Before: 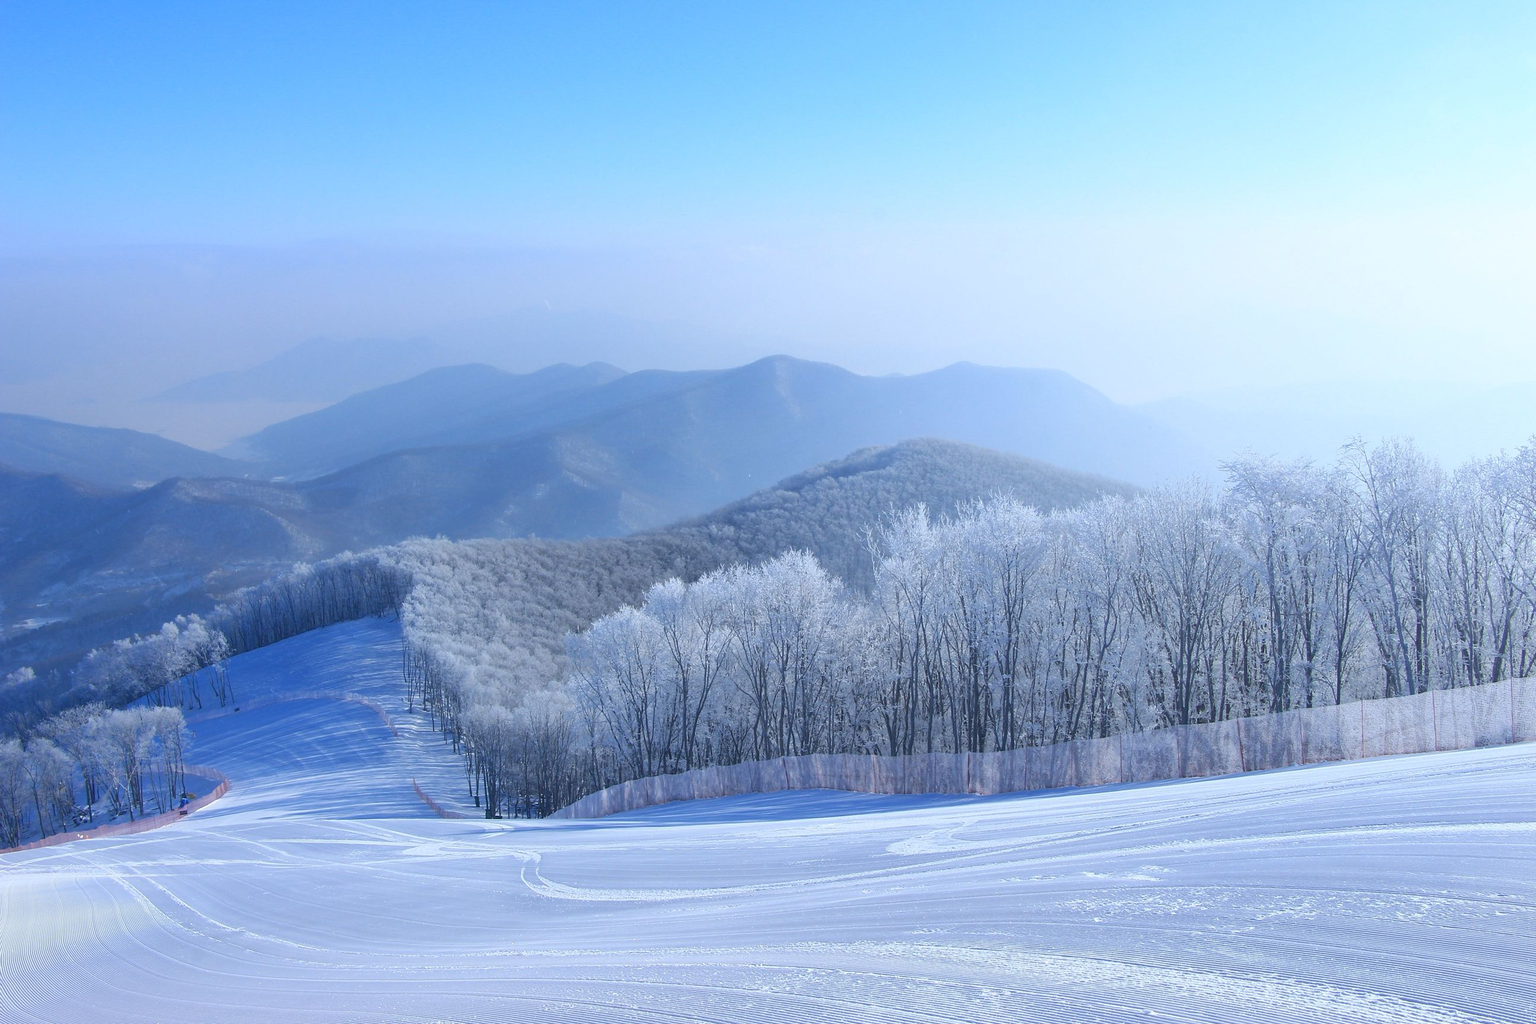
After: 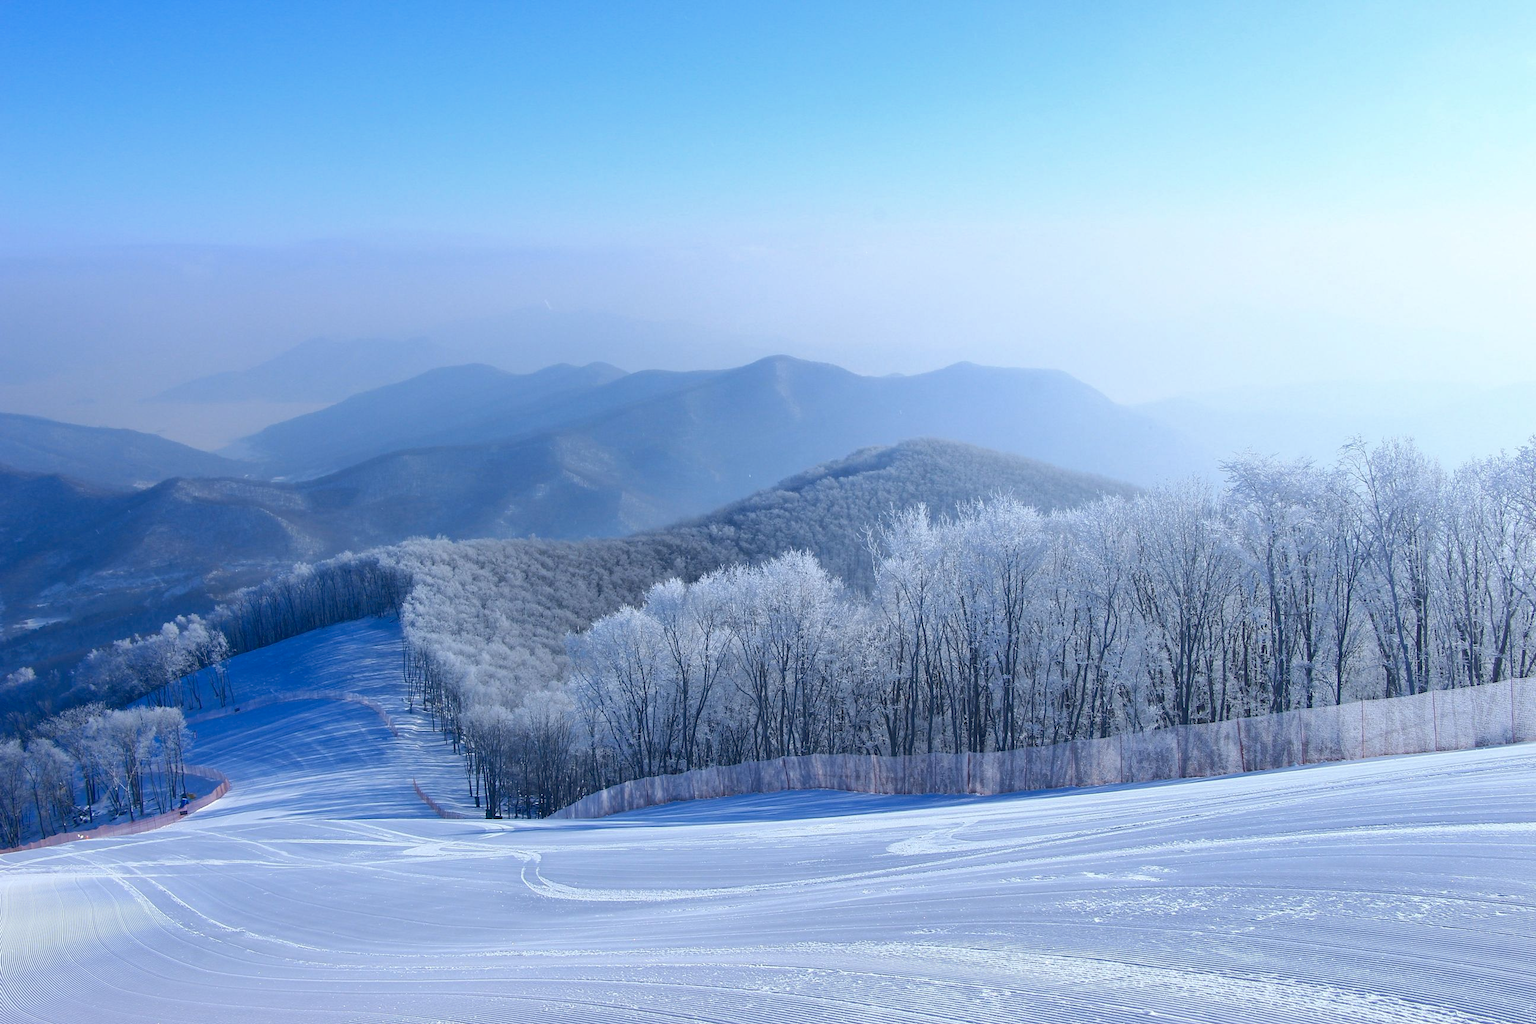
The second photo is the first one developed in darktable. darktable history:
exposure: black level correction 0.009, exposure 0.016 EV, compensate exposure bias true, compensate highlight preservation false
tone equalizer: smoothing diameter 24.95%, edges refinement/feathering 13.96, preserve details guided filter
tone curve: curves: ch0 [(0, 0) (0.003, 0.002) (0.011, 0.009) (0.025, 0.02) (0.044, 0.035) (0.069, 0.055) (0.1, 0.08) (0.136, 0.109) (0.177, 0.142) (0.224, 0.179) (0.277, 0.222) (0.335, 0.268) (0.399, 0.329) (0.468, 0.409) (0.543, 0.495) (0.623, 0.579) (0.709, 0.669) (0.801, 0.767) (0.898, 0.885) (1, 1)], color space Lab, independent channels, preserve colors none
